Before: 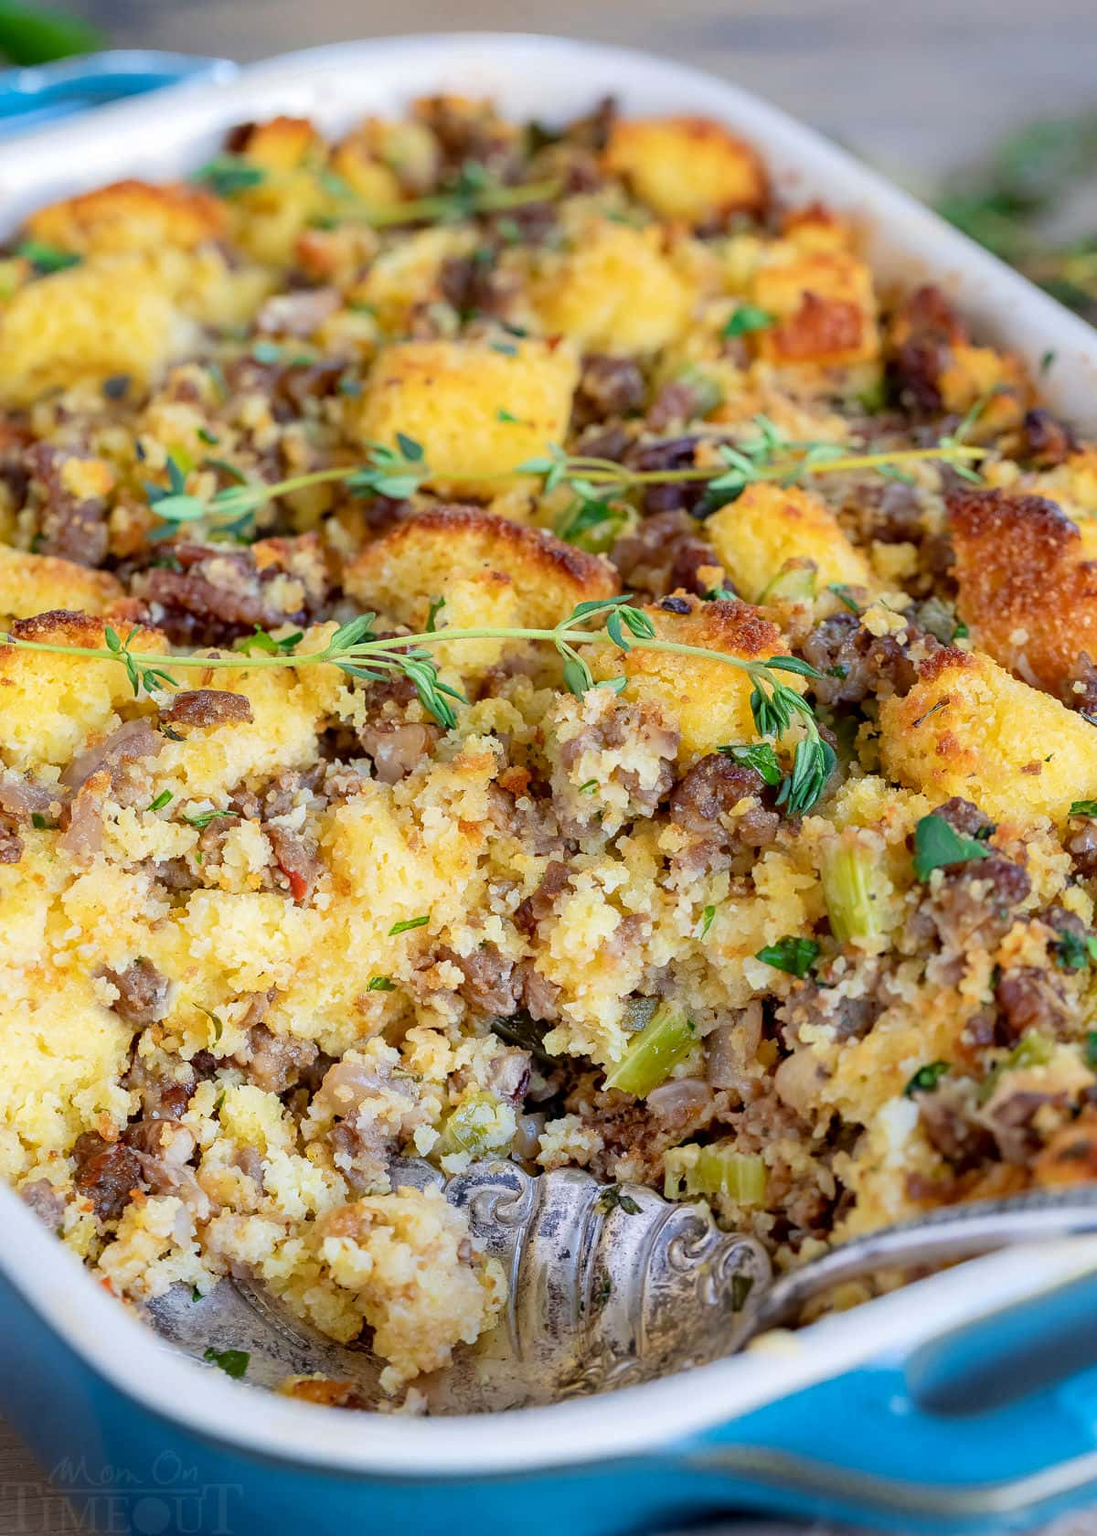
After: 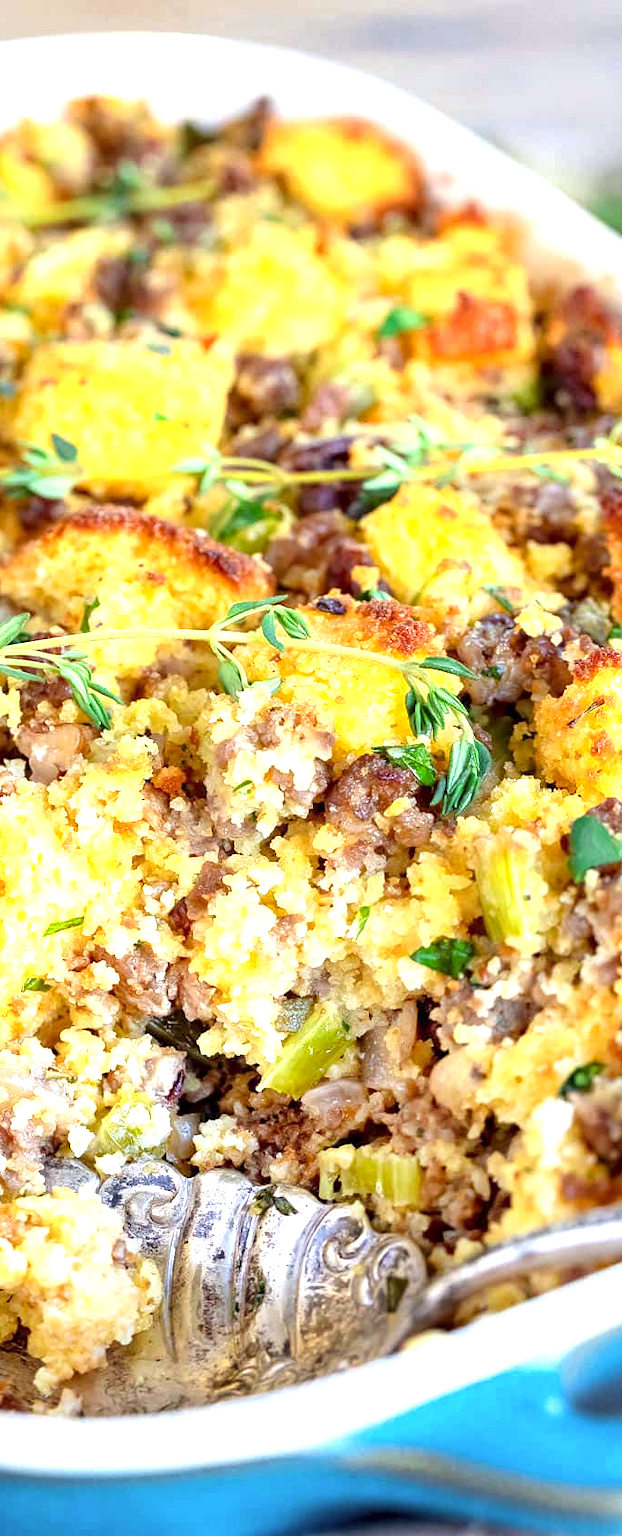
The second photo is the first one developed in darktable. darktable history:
crop: left 31.552%, top 0.017%, right 11.624%
exposure: black level correction 0, exposure 1.097 EV, compensate highlight preservation false
local contrast: highlights 106%, shadows 100%, detail 120%, midtone range 0.2
color correction: highlights a* -1.09, highlights b* 4.51, shadows a* 3.55
